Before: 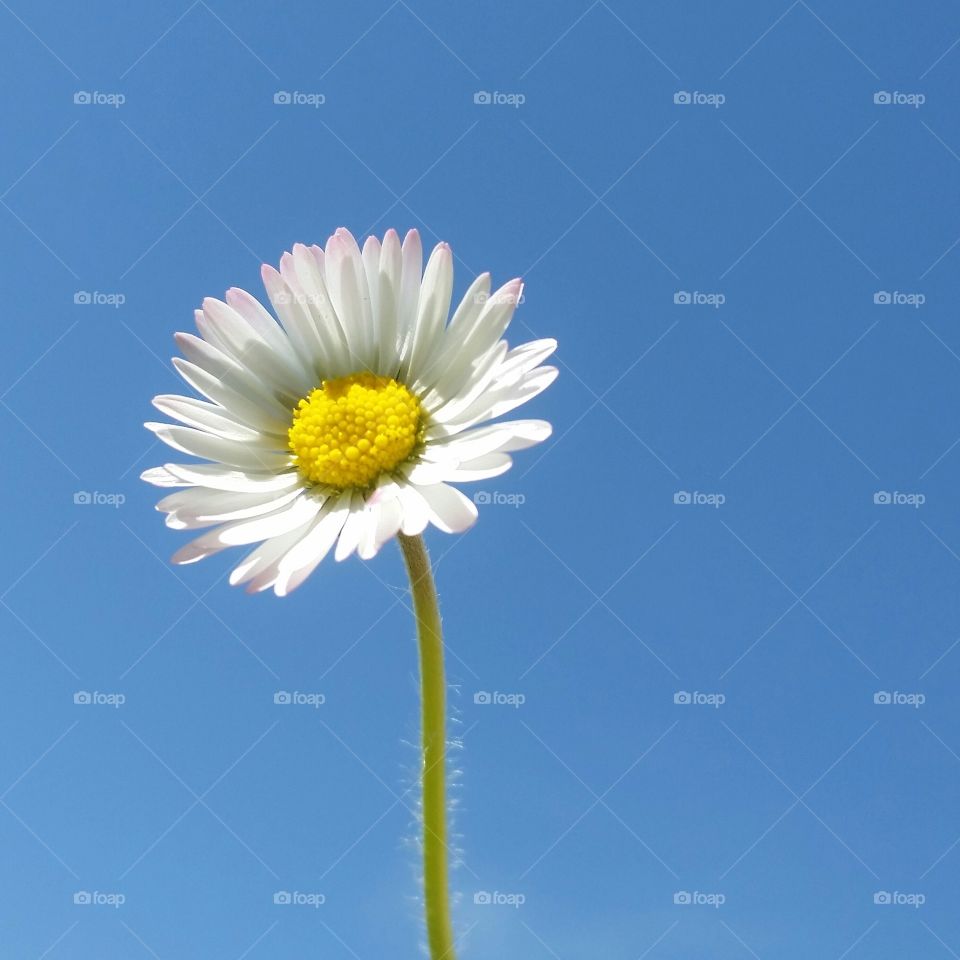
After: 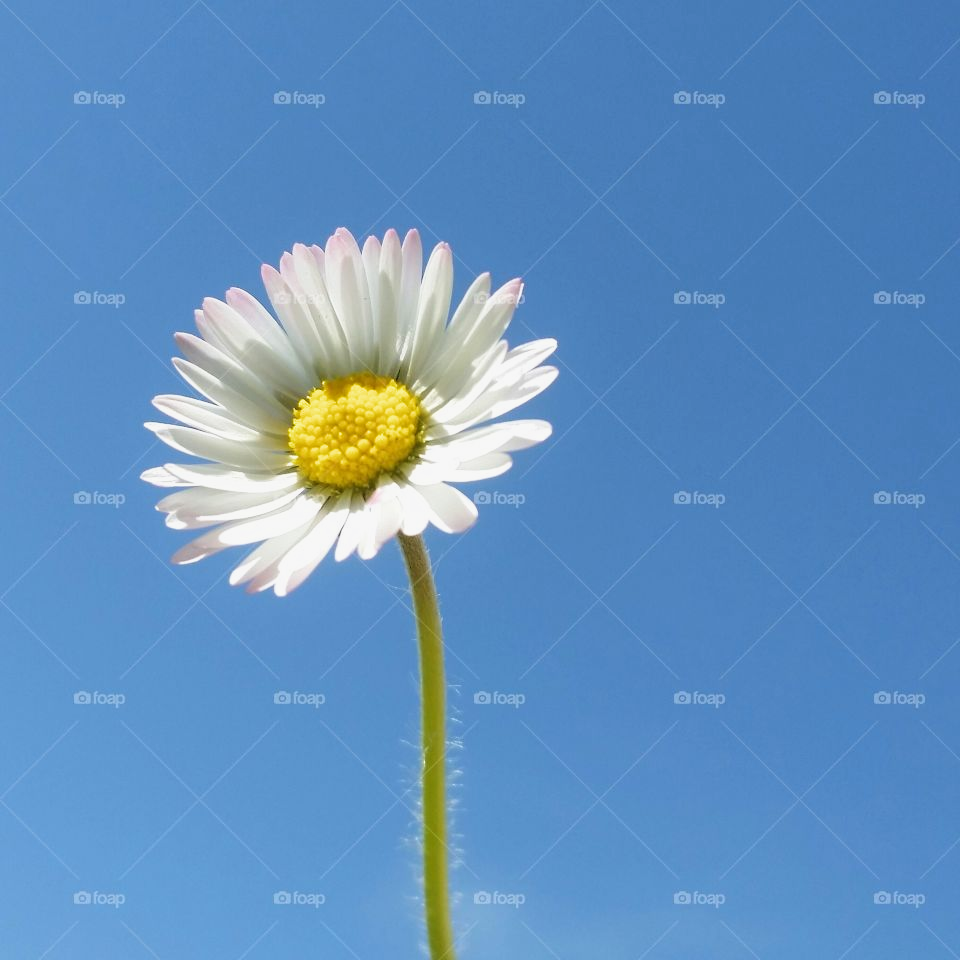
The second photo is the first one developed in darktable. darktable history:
filmic rgb: black relative exposure -11.99 EV, white relative exposure 2.81 EV, target black luminance 0%, hardness 8.06, latitude 70.07%, contrast 1.137, highlights saturation mix 10.69%, shadows ↔ highlights balance -0.389%, add noise in highlights 0.001, color science v3 (2019), use custom middle-gray values true, contrast in highlights soft
